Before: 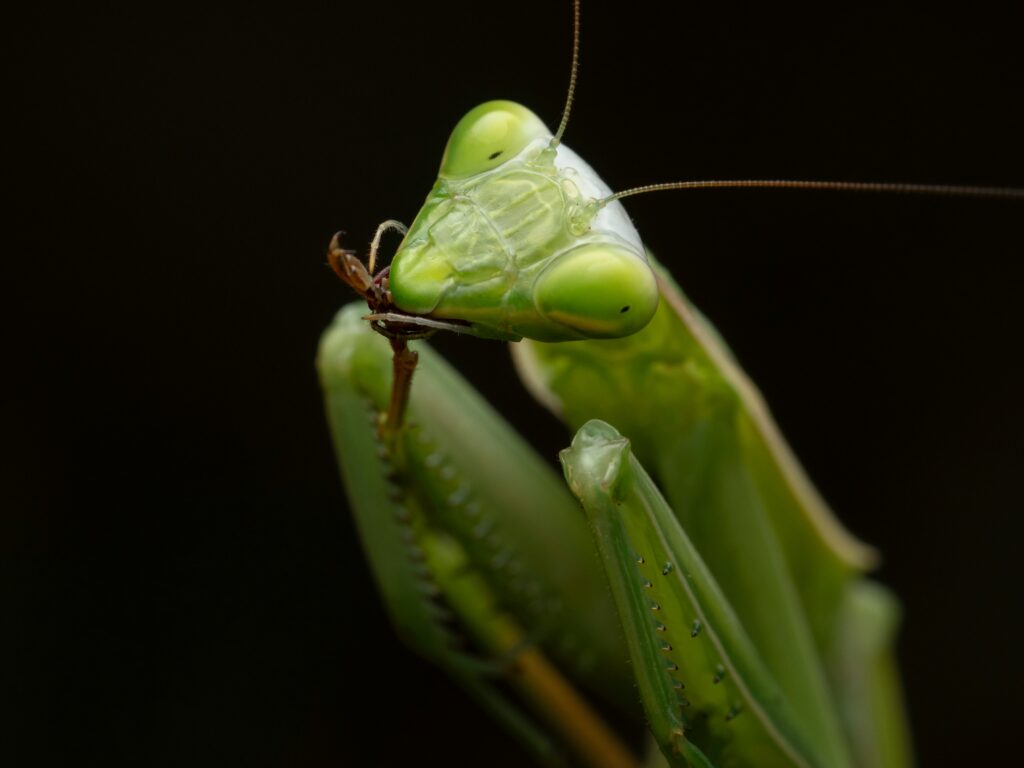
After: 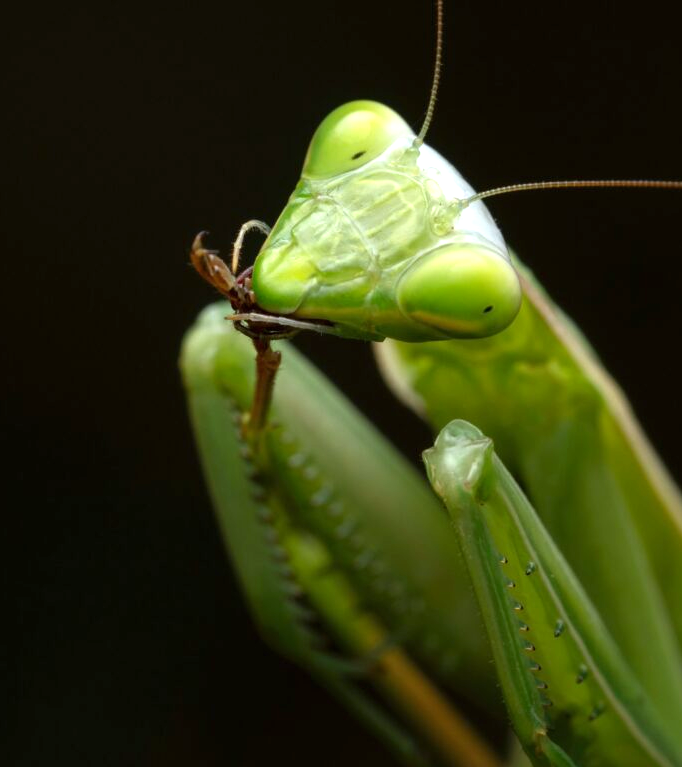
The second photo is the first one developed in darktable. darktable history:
crop and rotate: left 13.409%, right 19.924%
color balance rgb: global vibrance 10%
exposure: black level correction 0, exposure 0.7 EV, compensate exposure bias true, compensate highlight preservation false
white balance: red 0.974, blue 1.044
